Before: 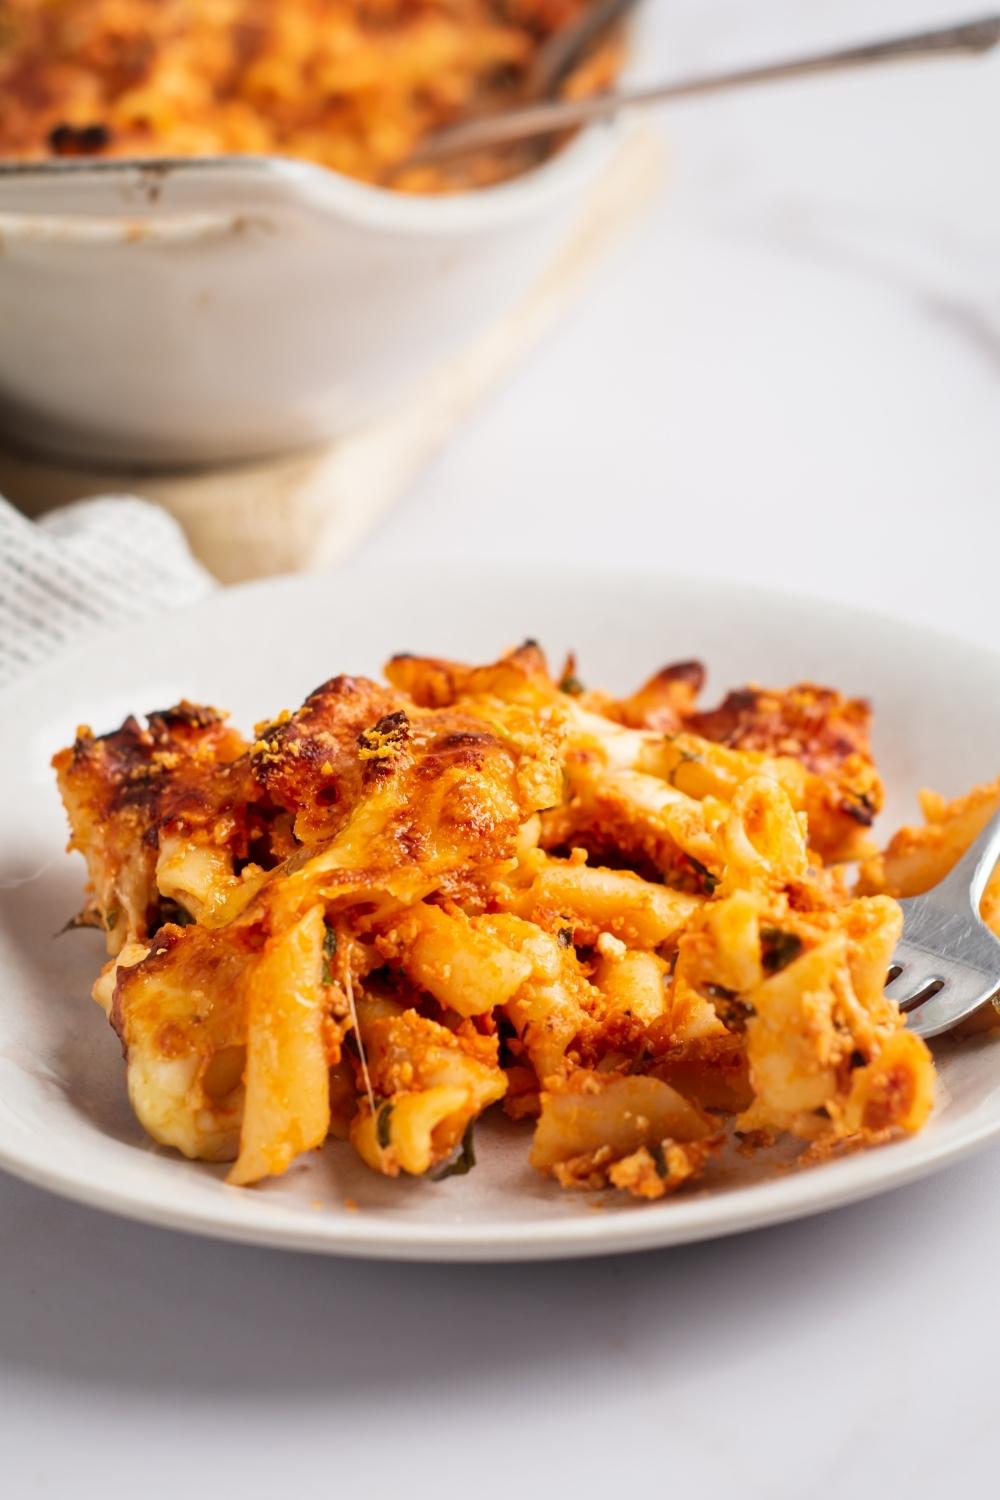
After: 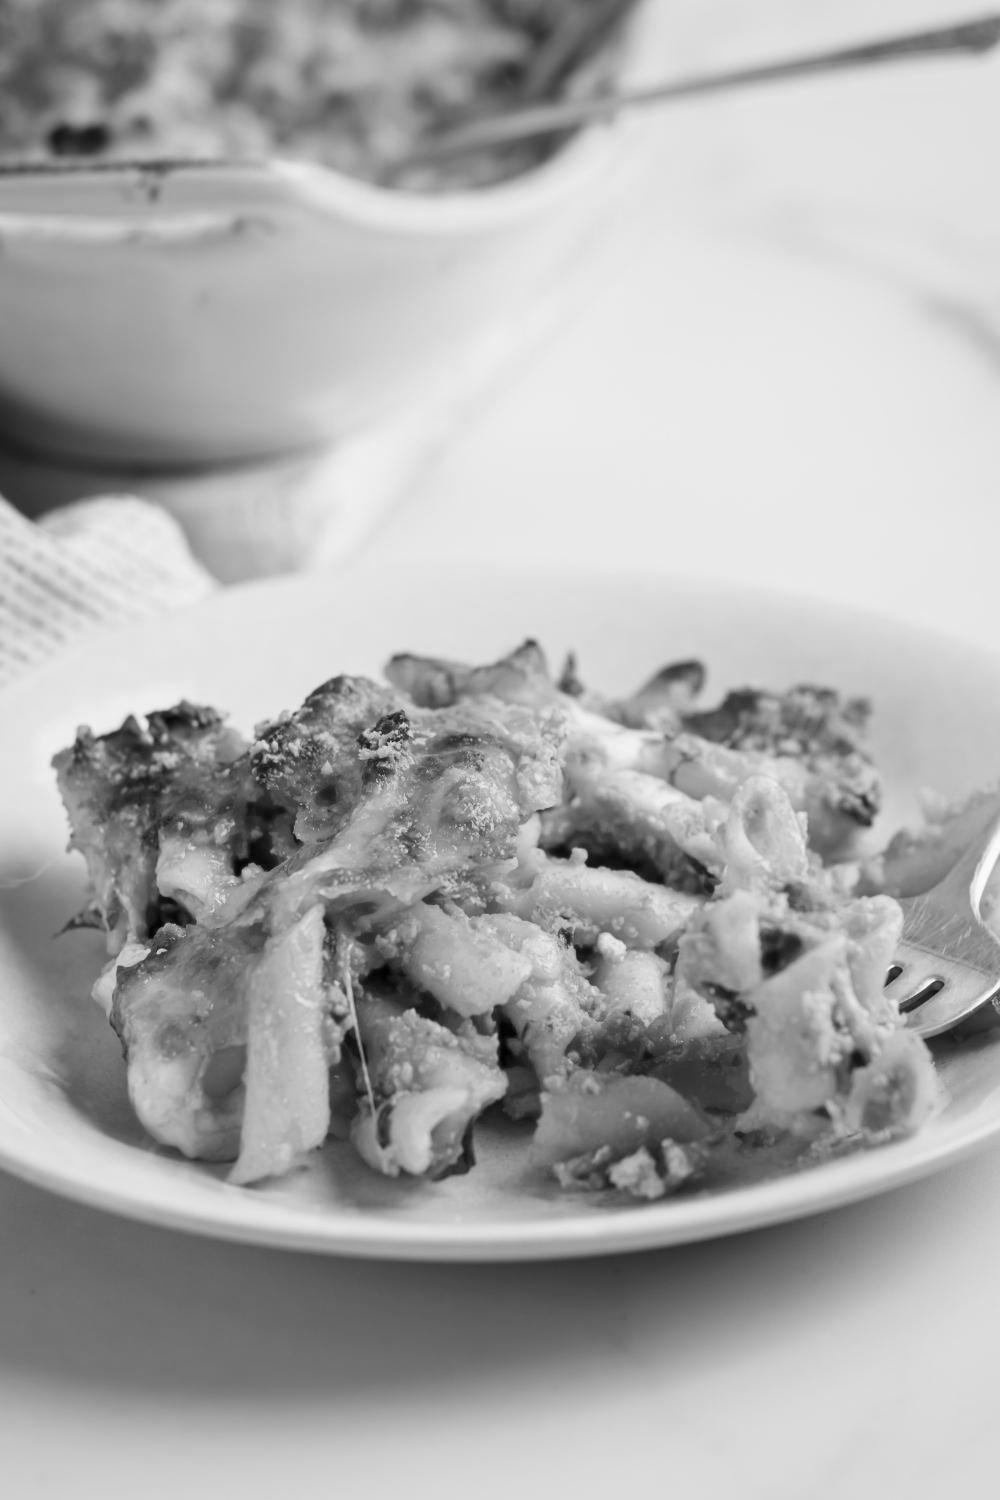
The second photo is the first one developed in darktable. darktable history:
exposure: compensate highlight preservation false
monochrome: a -6.99, b 35.61, size 1.4
